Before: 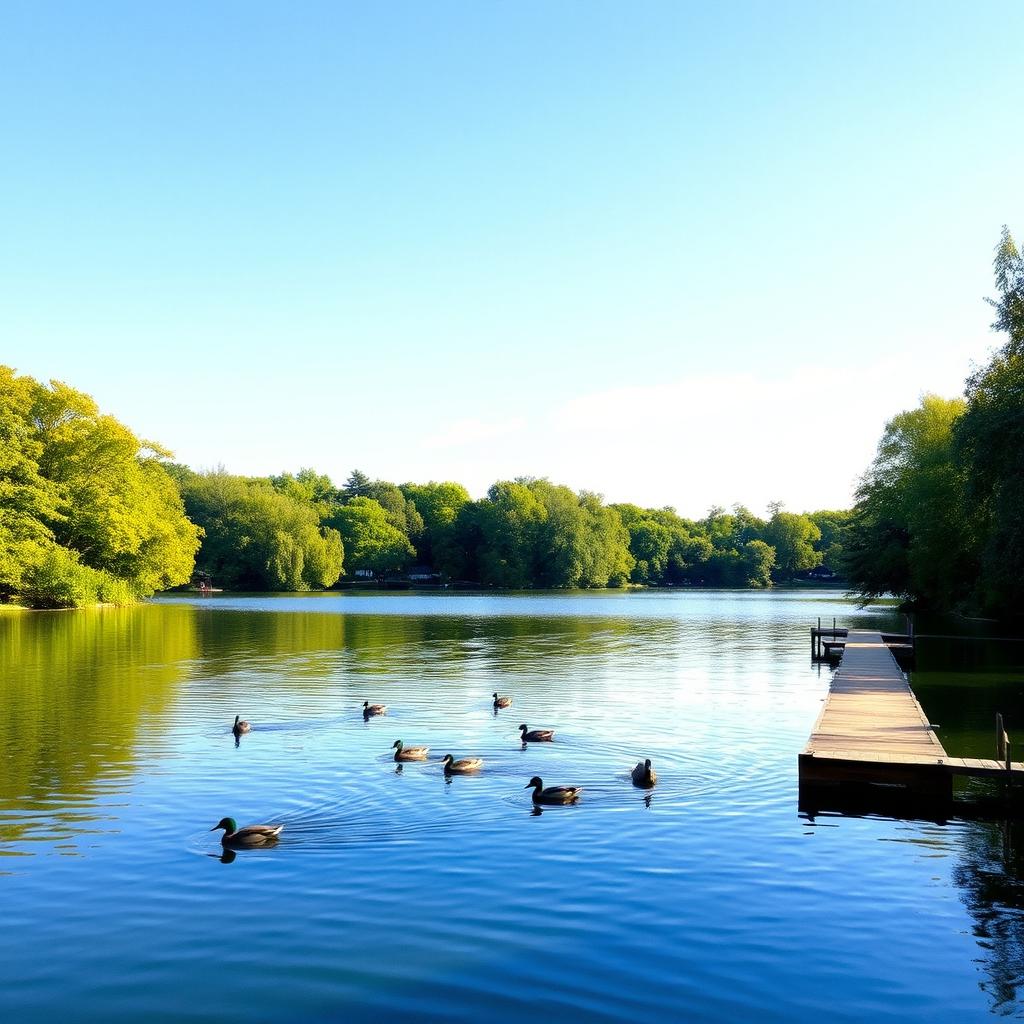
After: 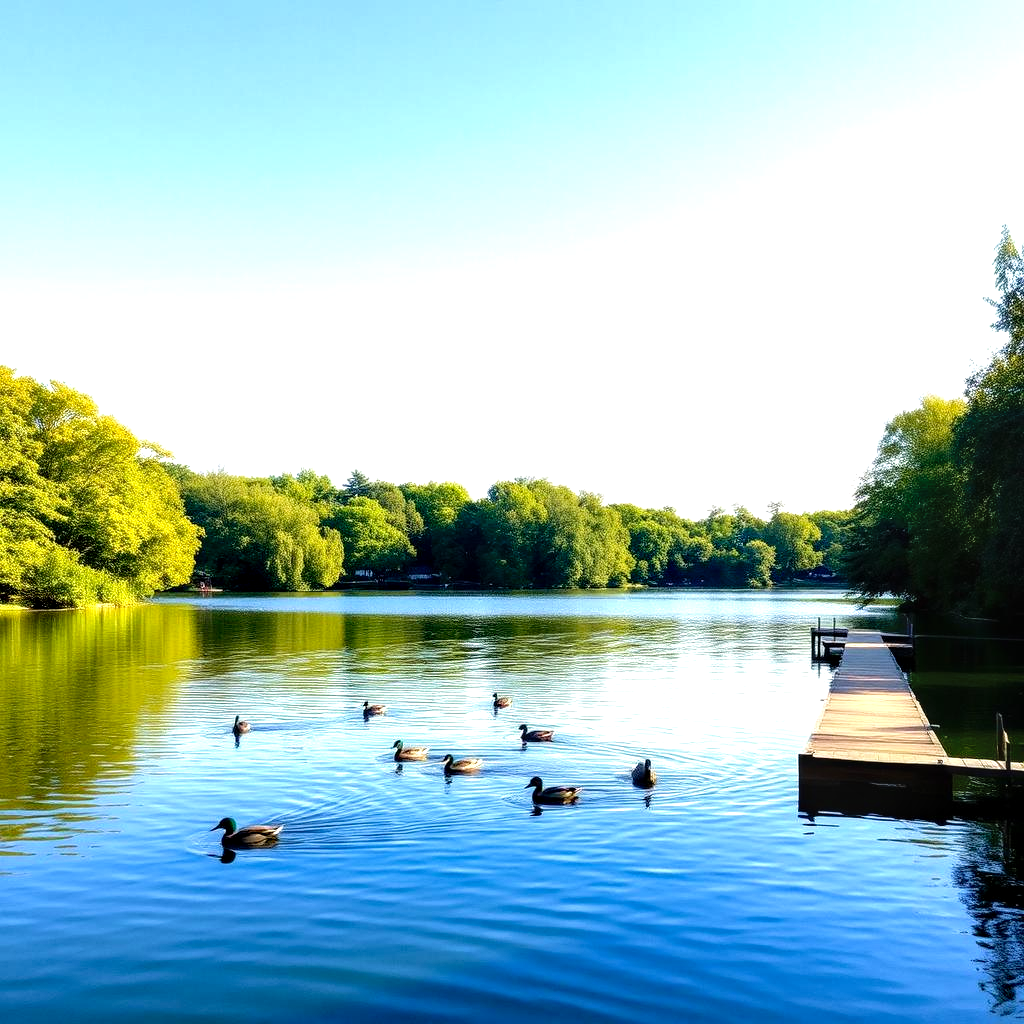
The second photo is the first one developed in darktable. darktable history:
local contrast: on, module defaults
exposure: black level correction 0.01, compensate highlight preservation false
tone equalizer: -8 EV -0.433 EV, -7 EV -0.424 EV, -6 EV -0.353 EV, -5 EV -0.186 EV, -3 EV 0.191 EV, -2 EV 0.335 EV, -1 EV 0.388 EV, +0 EV 0.422 EV
velvia: on, module defaults
